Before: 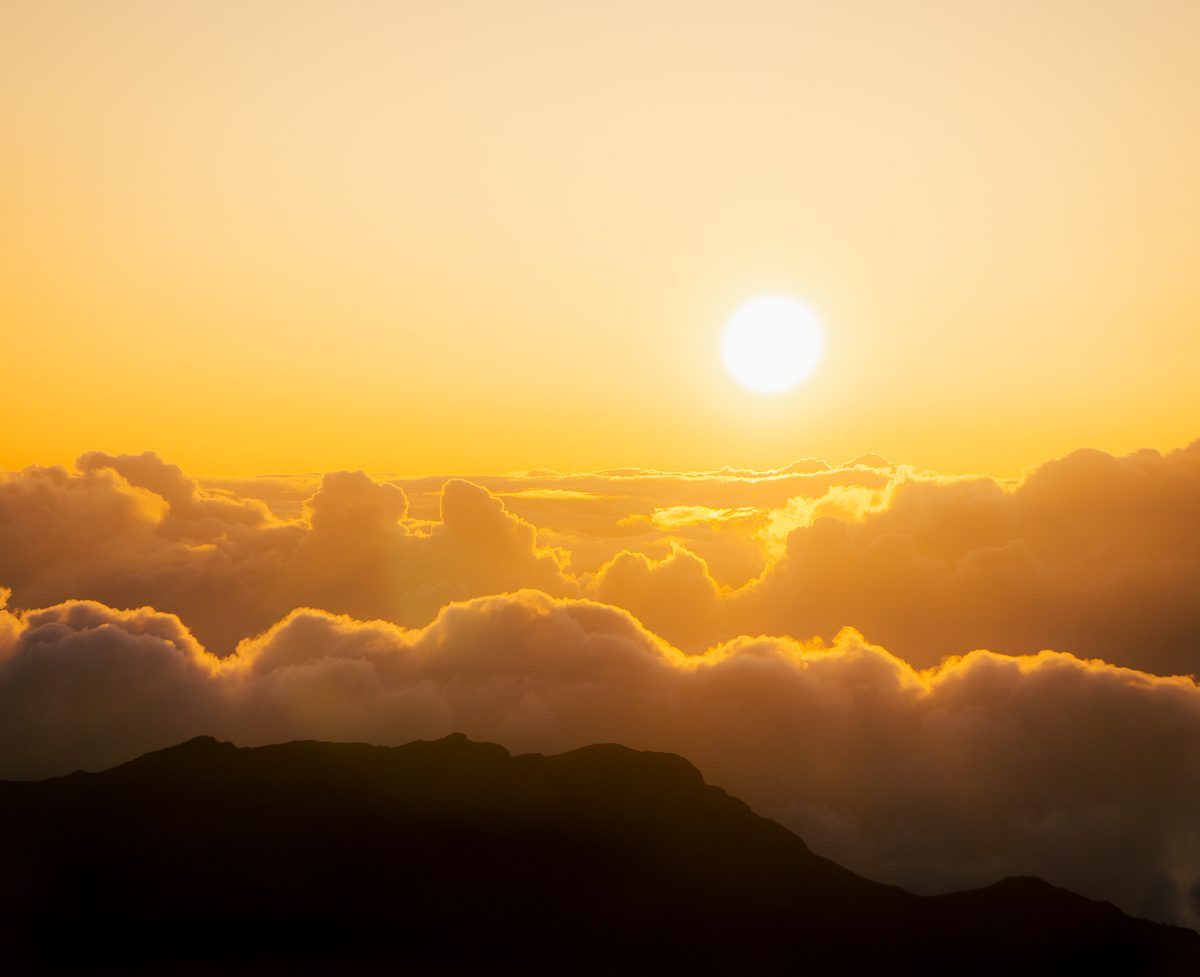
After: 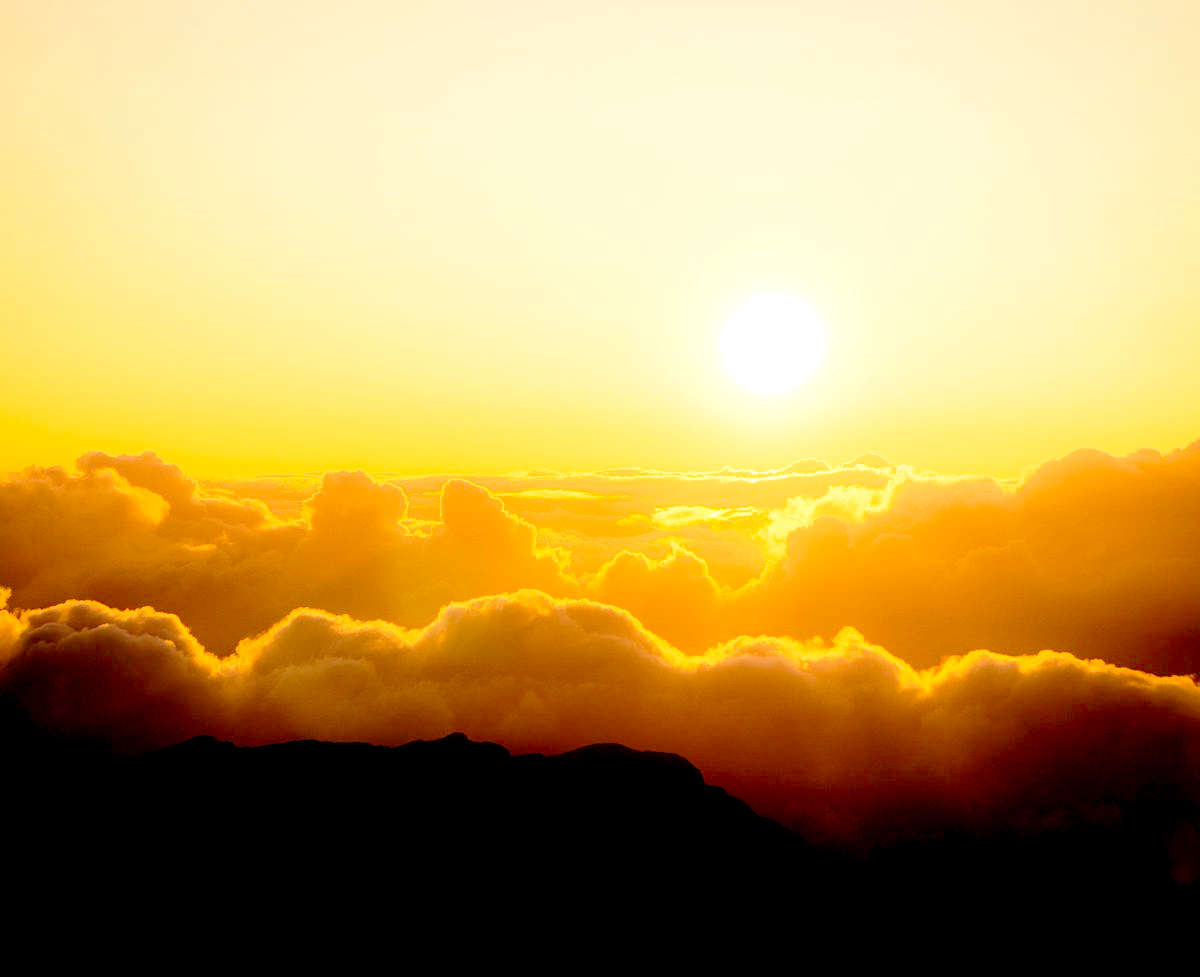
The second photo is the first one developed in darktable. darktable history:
exposure: black level correction 0.031, exposure 0.304 EV, compensate highlight preservation false
tone curve: curves: ch0 [(0, 0) (0.003, 0.003) (0.011, 0.006) (0.025, 0.015) (0.044, 0.025) (0.069, 0.034) (0.1, 0.052) (0.136, 0.092) (0.177, 0.157) (0.224, 0.228) (0.277, 0.305) (0.335, 0.392) (0.399, 0.466) (0.468, 0.543) (0.543, 0.612) (0.623, 0.692) (0.709, 0.78) (0.801, 0.865) (0.898, 0.935) (1, 1)], preserve colors none
